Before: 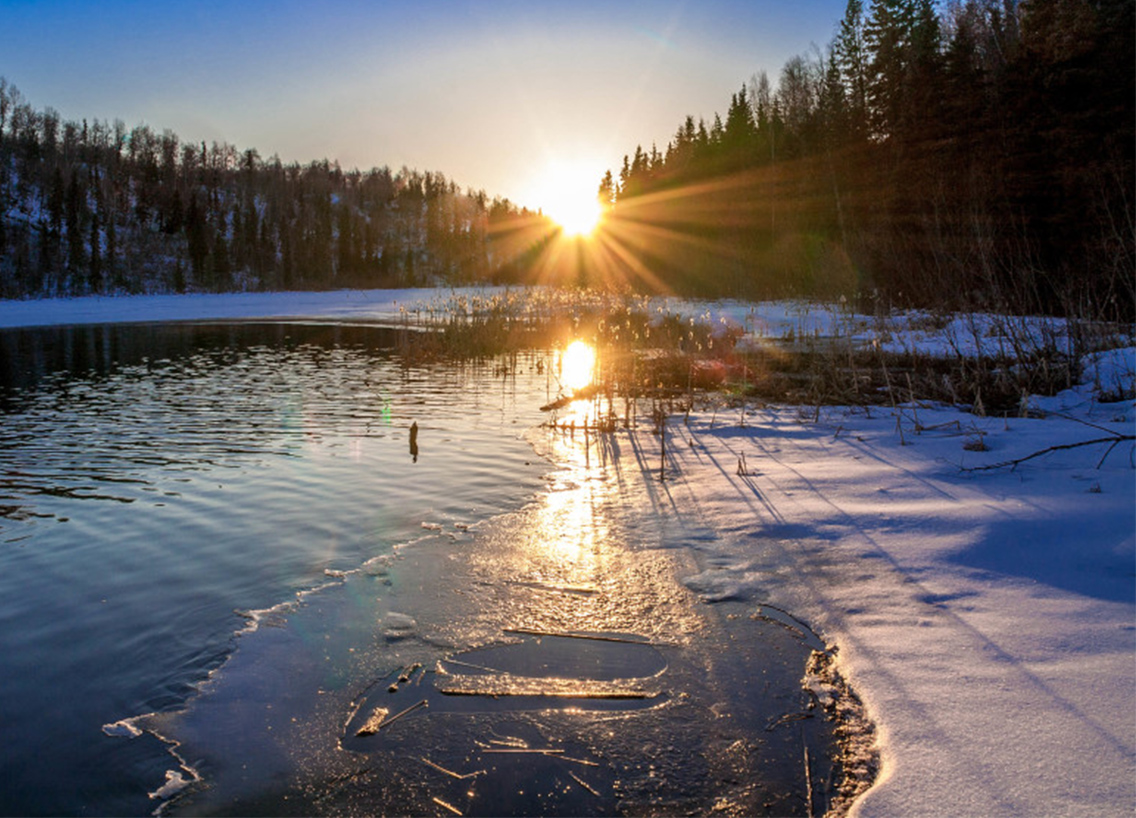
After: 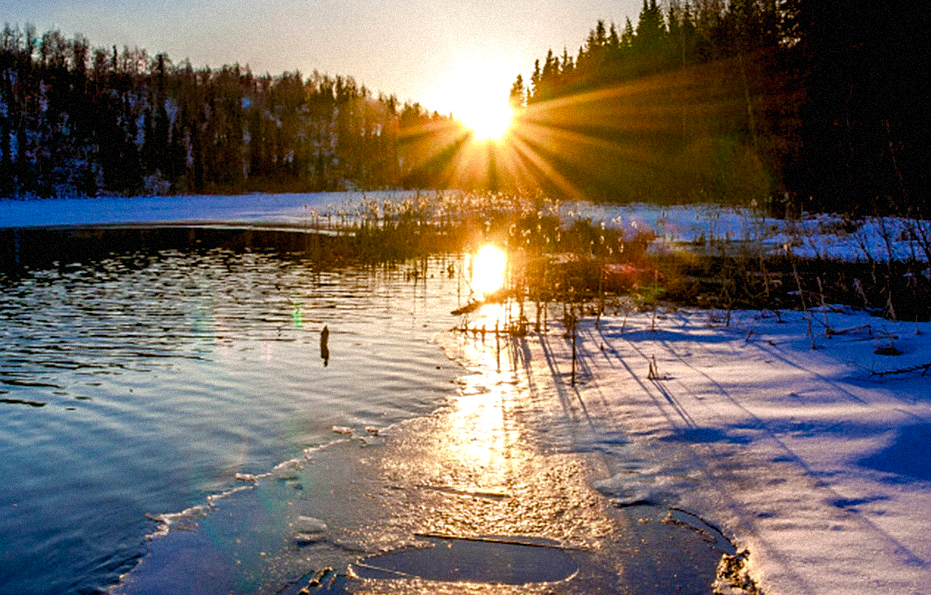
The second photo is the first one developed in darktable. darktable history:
sharpen: amount 0.2
grain: mid-tones bias 0%
crop: left 7.856%, top 11.836%, right 10.12%, bottom 15.387%
color balance rgb: shadows lift › luminance -9.41%, highlights gain › luminance 17.6%, global offset › luminance -1.45%, perceptual saturation grading › highlights -17.77%, perceptual saturation grading › mid-tones 33.1%, perceptual saturation grading › shadows 50.52%, global vibrance 24.22%
